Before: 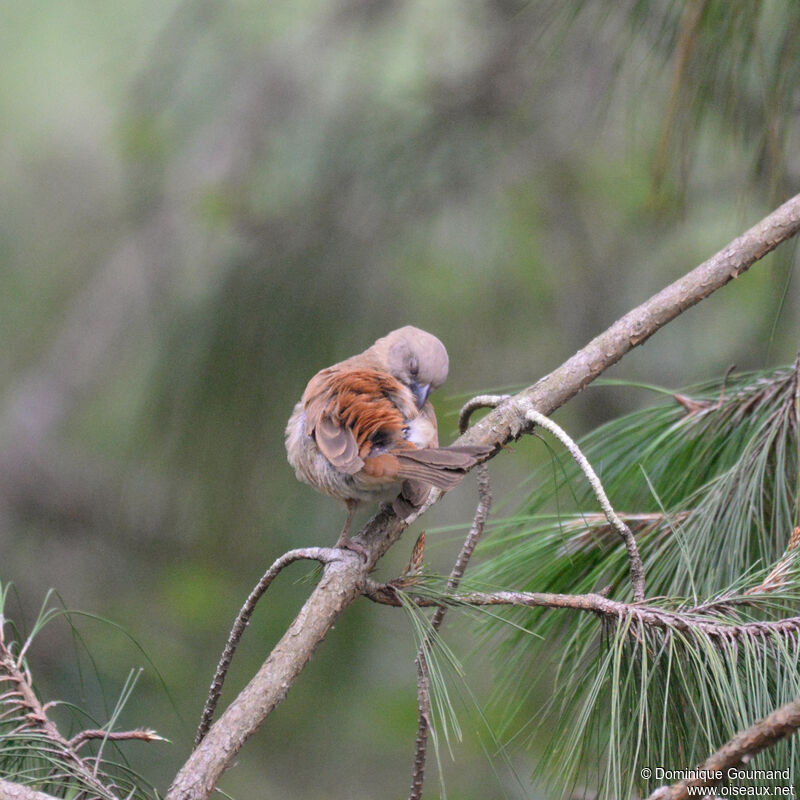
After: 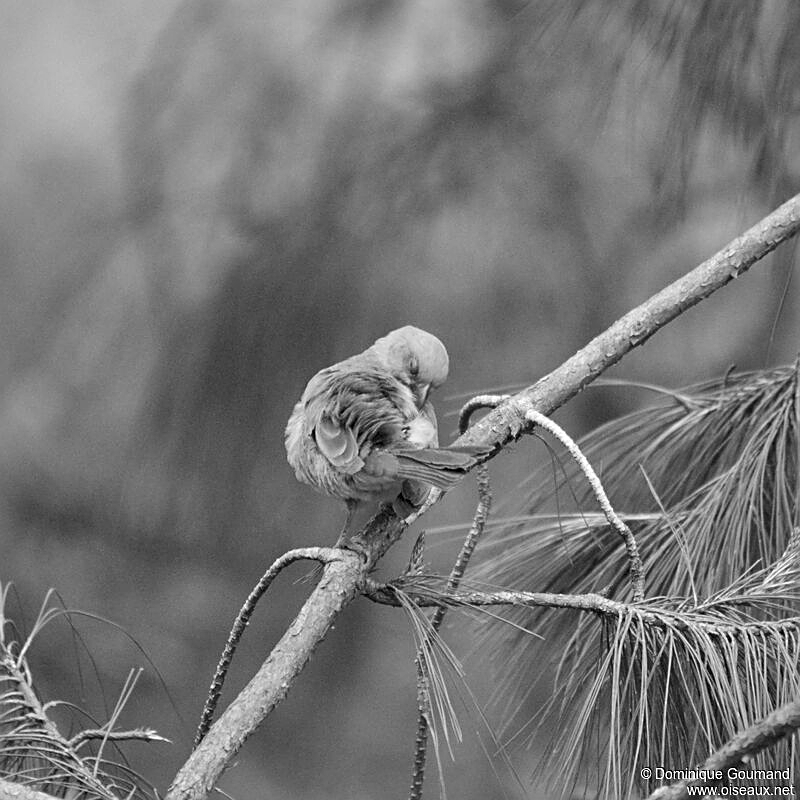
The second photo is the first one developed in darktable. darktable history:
monochrome: a 32, b 64, size 2.3
sharpen: on, module defaults
local contrast: mode bilateral grid, contrast 20, coarseness 50, detail 132%, midtone range 0.2
